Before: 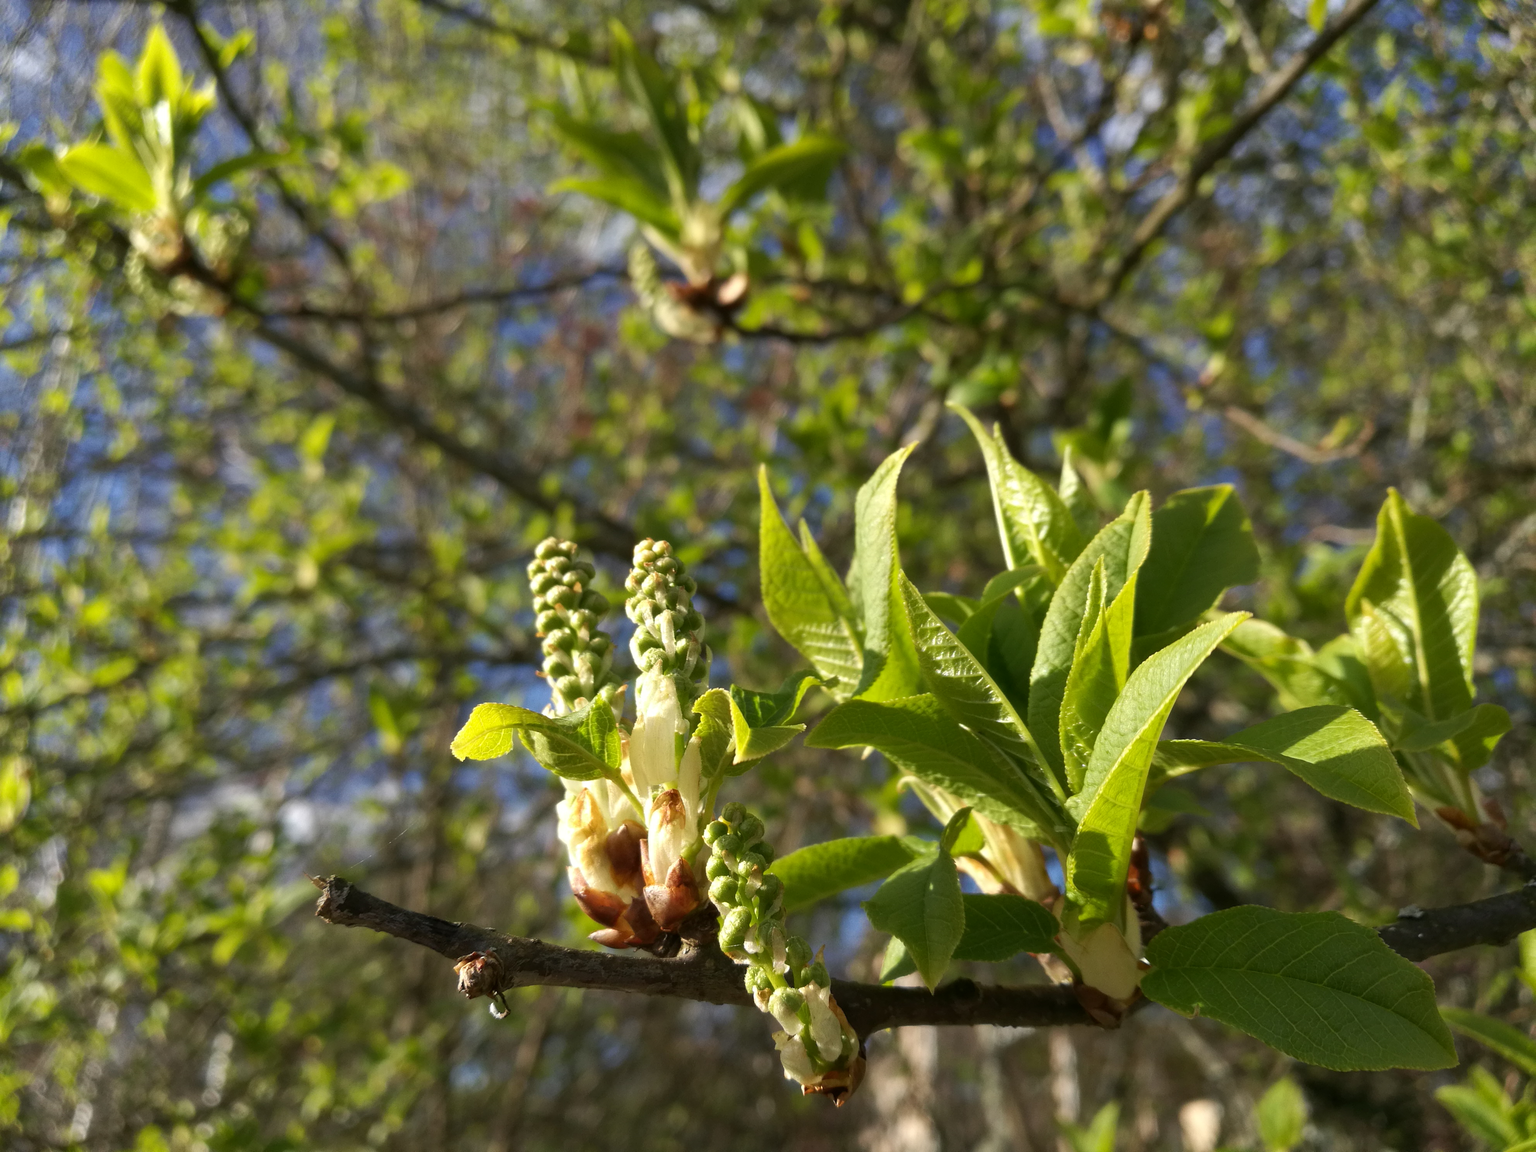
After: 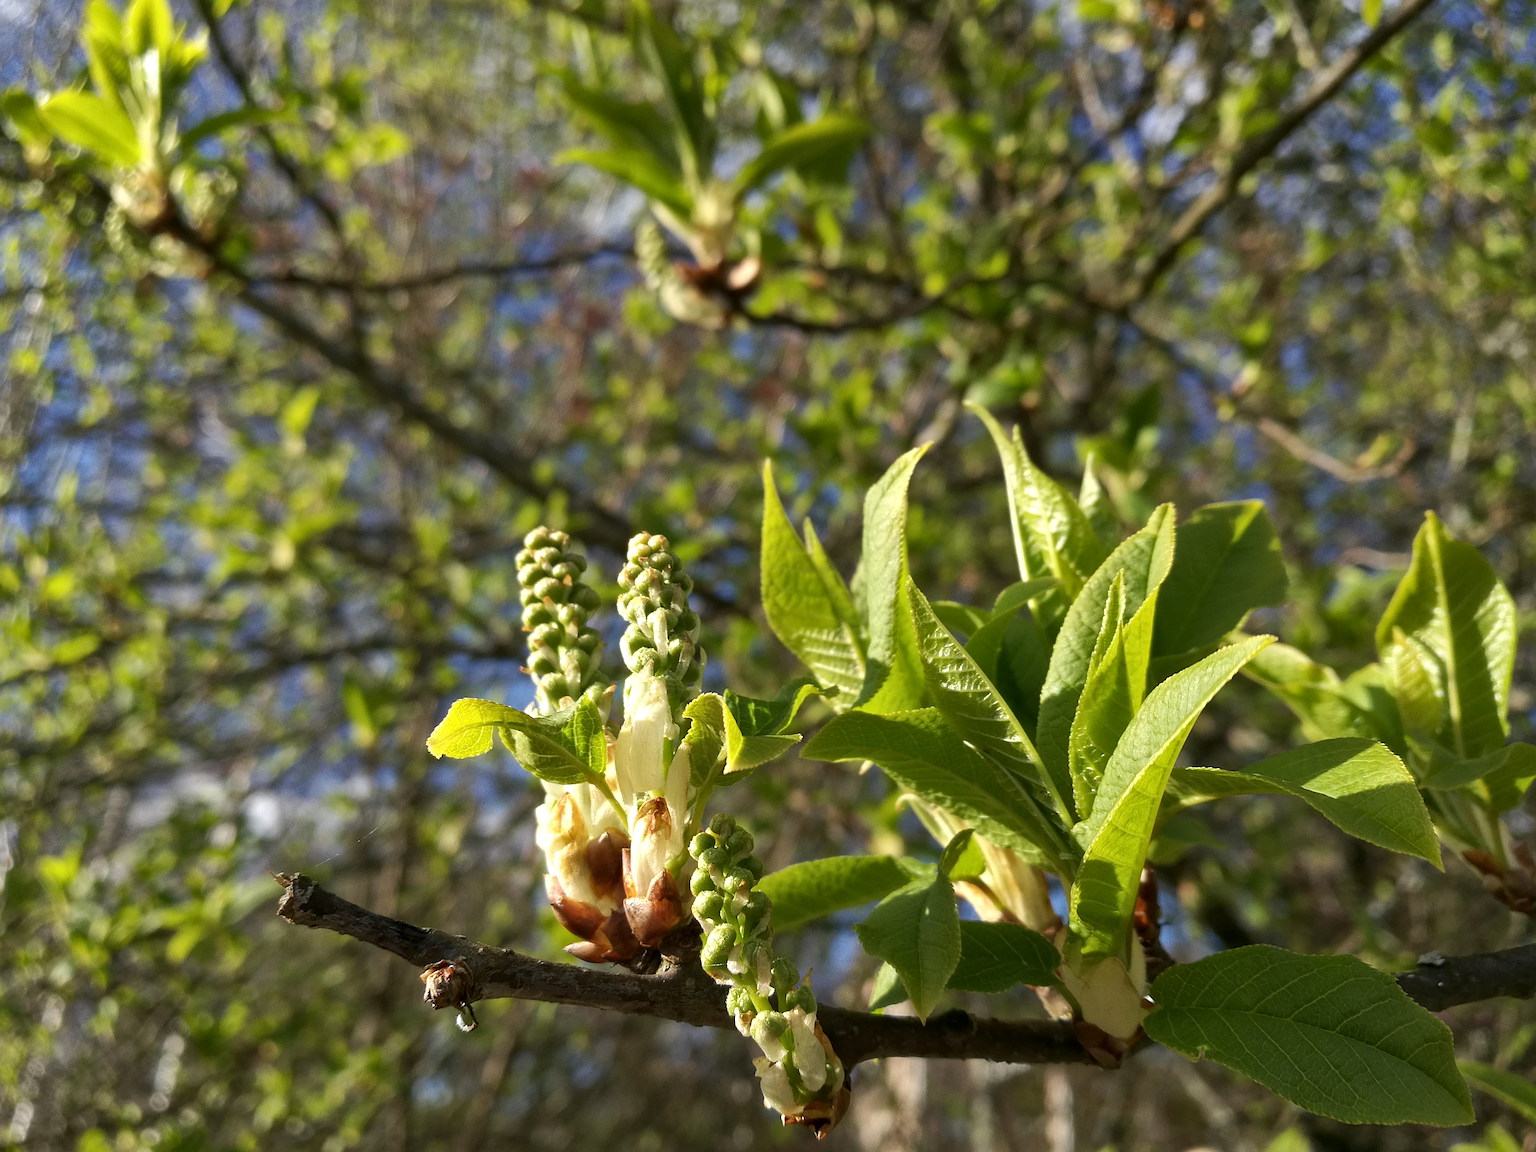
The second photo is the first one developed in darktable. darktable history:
crop and rotate: angle -2.38°
sharpen: on, module defaults
local contrast: mode bilateral grid, contrast 20, coarseness 50, detail 120%, midtone range 0.2
